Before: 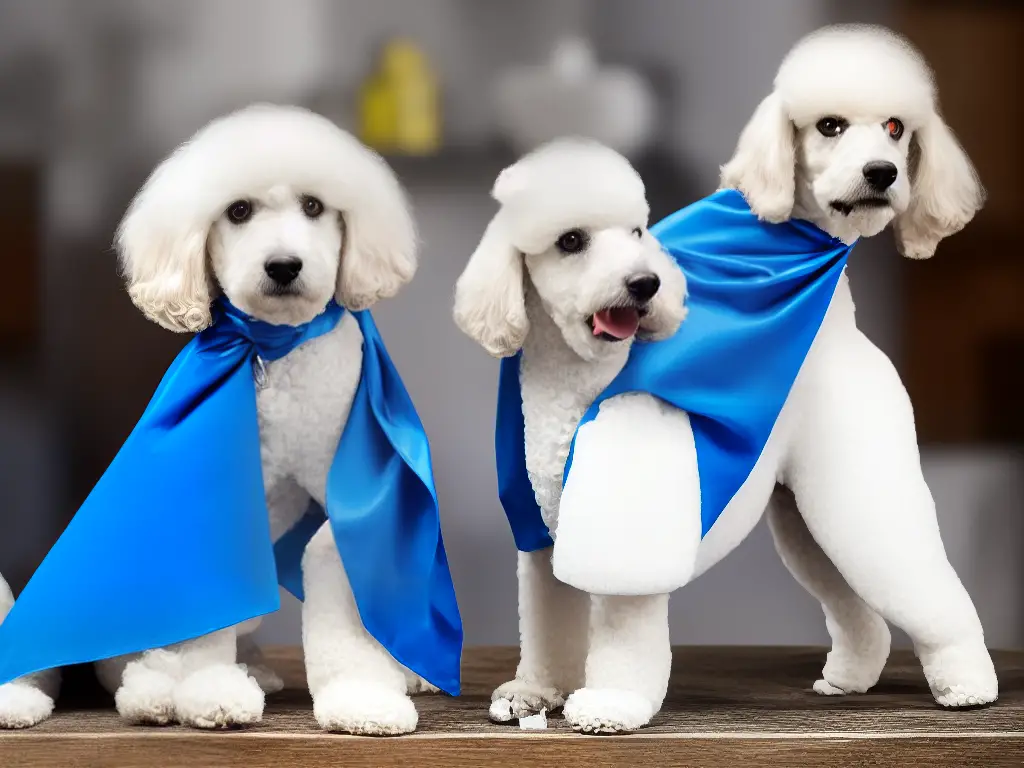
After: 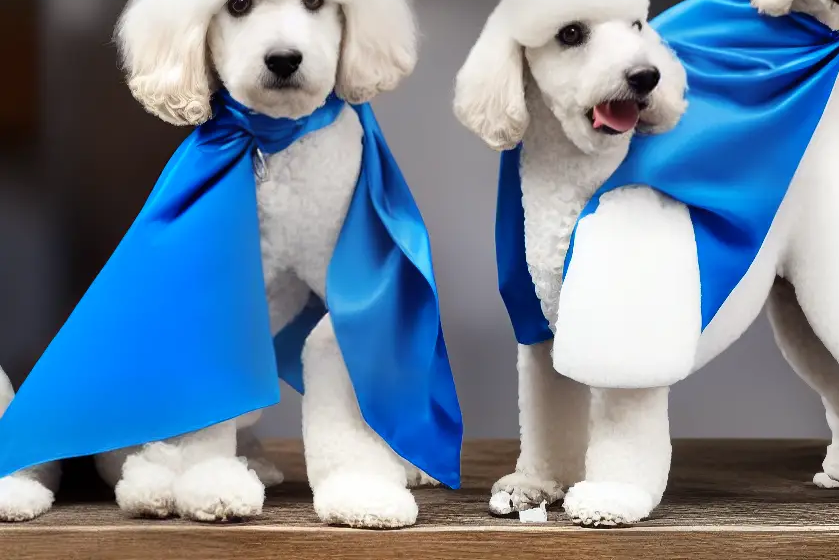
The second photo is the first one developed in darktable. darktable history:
crop: top 27.023%, right 18.057%
